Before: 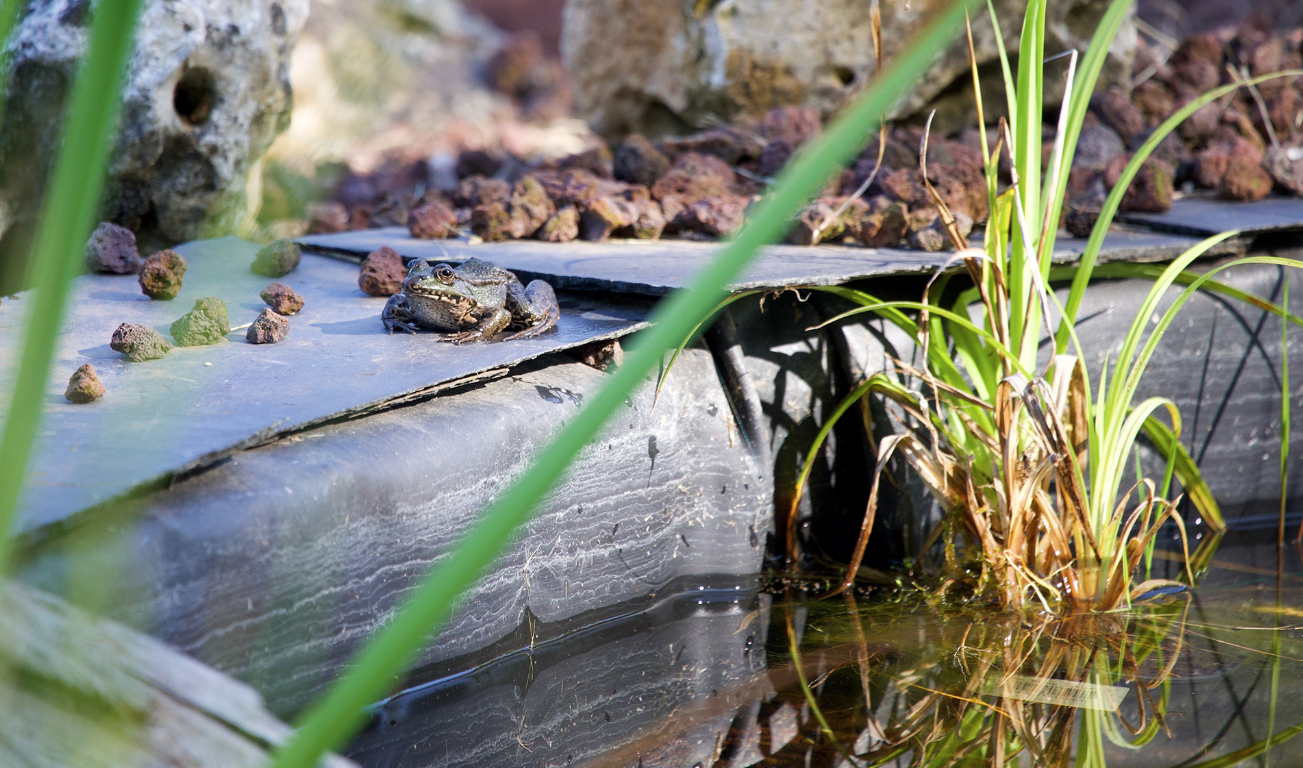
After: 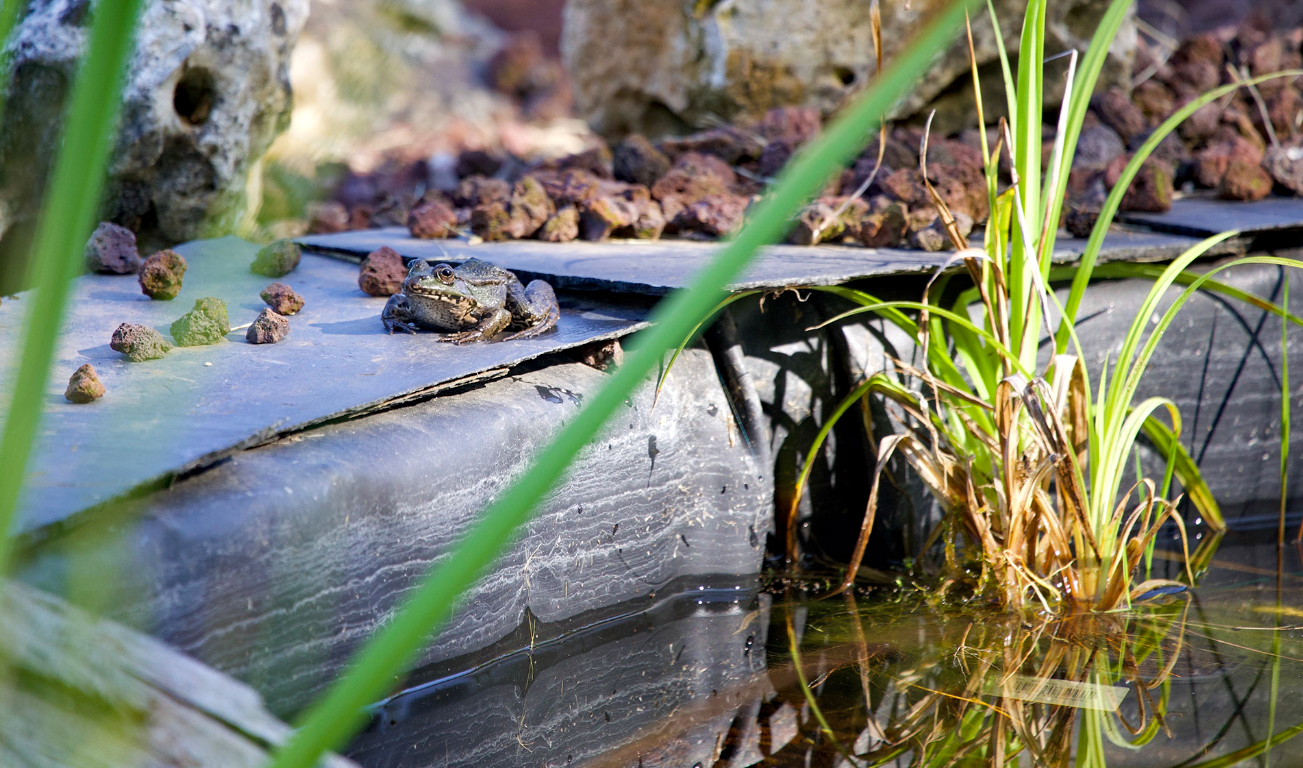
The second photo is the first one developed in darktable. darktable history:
haze removal: compatibility mode true, adaptive false
shadows and highlights: shadows 37.27, highlights -28.18, soften with gaussian
